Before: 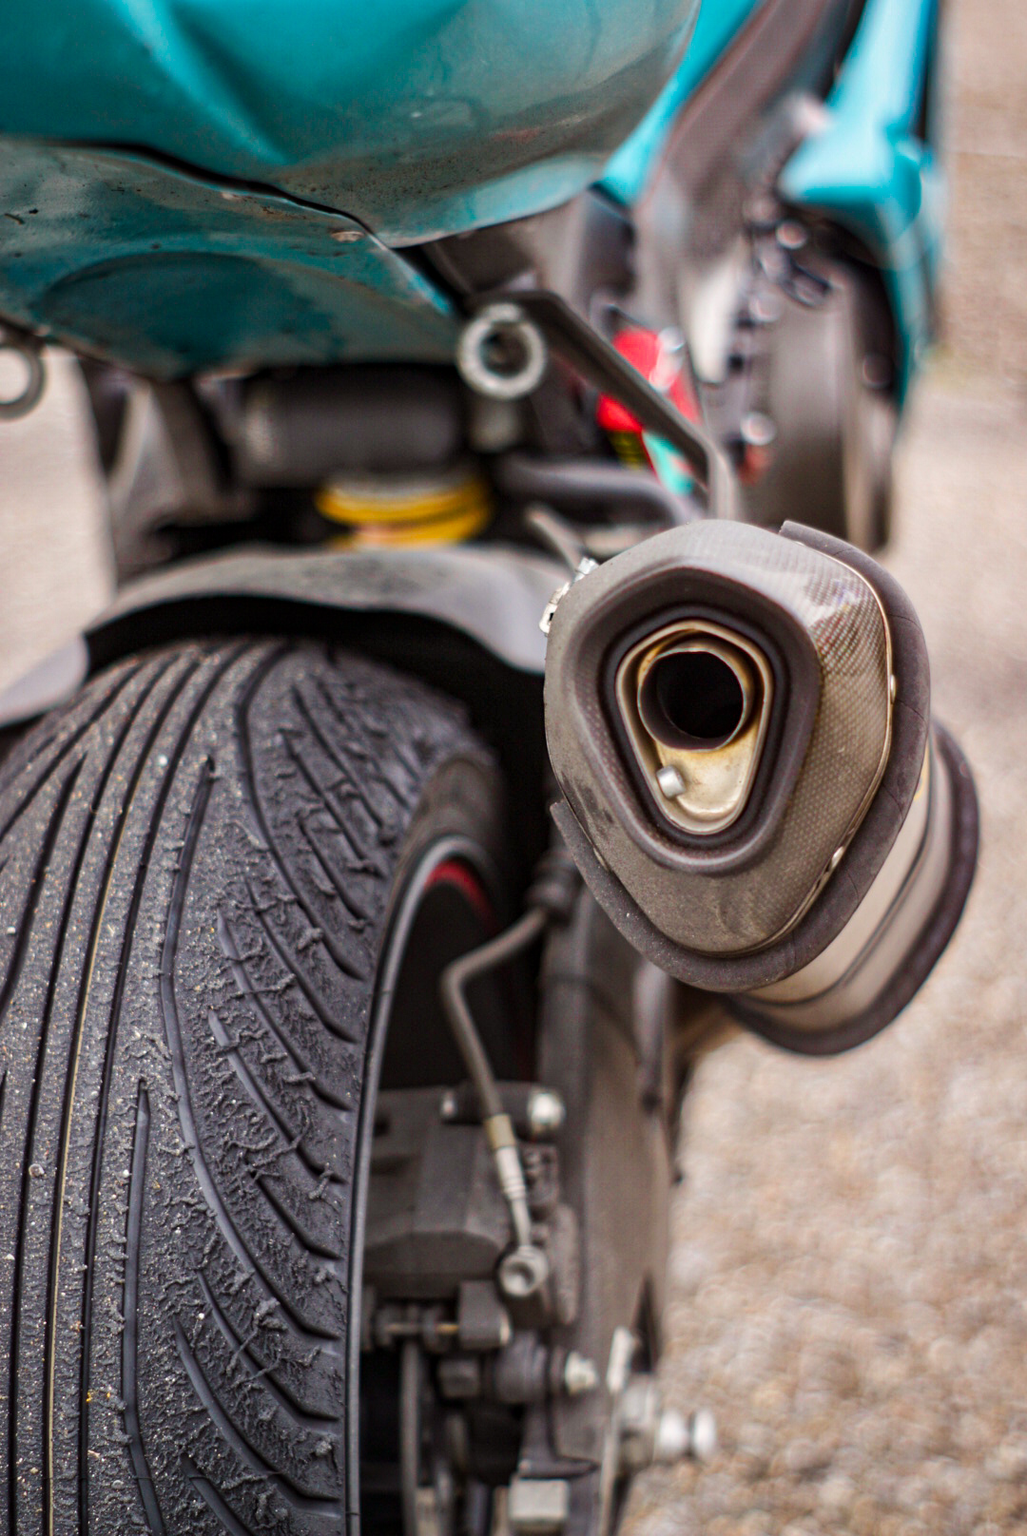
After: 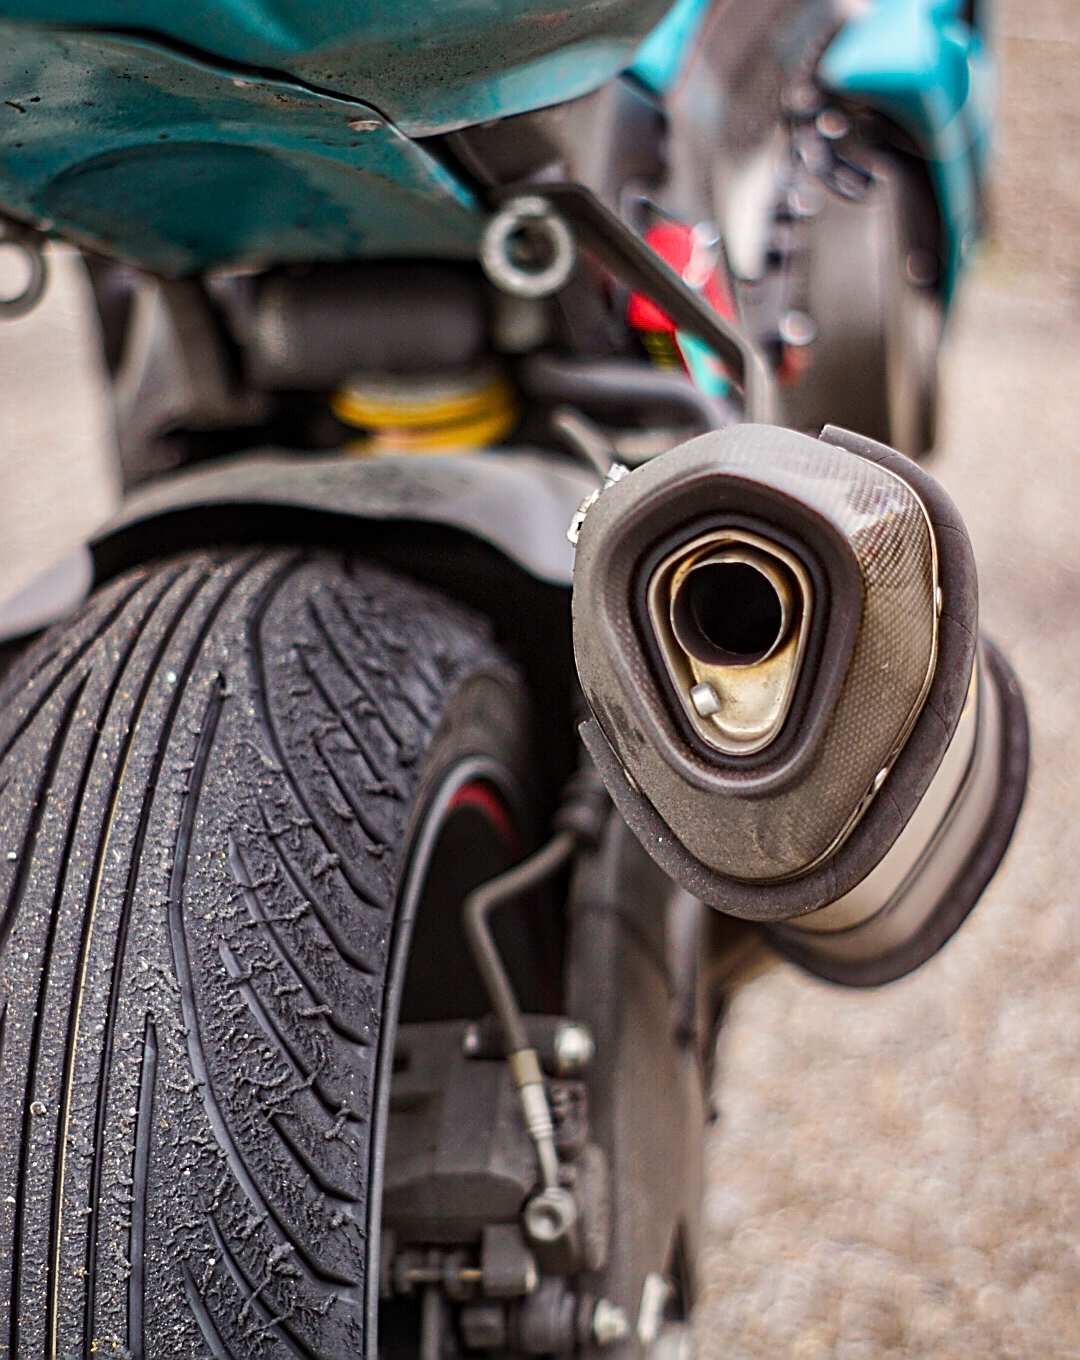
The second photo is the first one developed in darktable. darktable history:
crop: top 7.625%, bottom 8.027%
sharpen: amount 1
